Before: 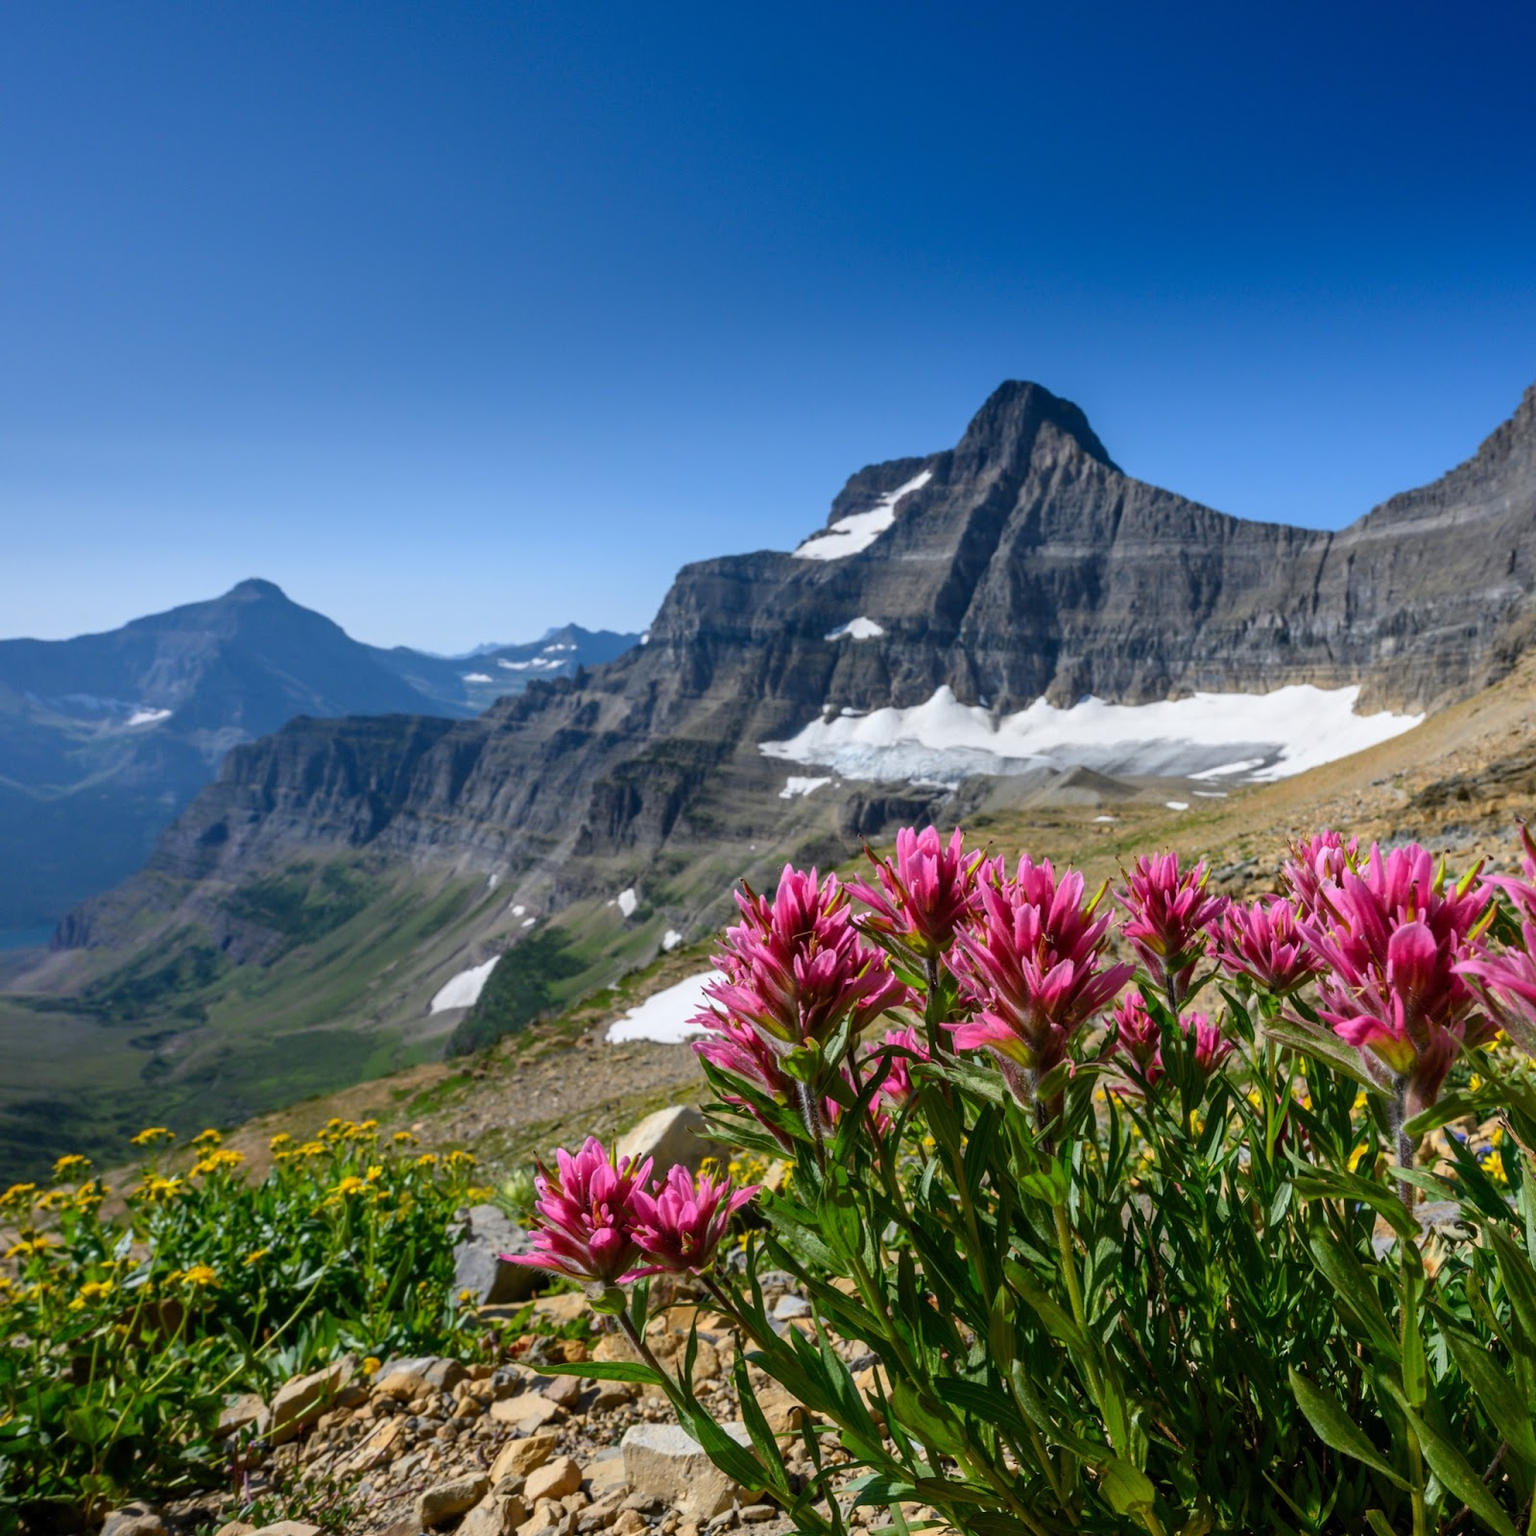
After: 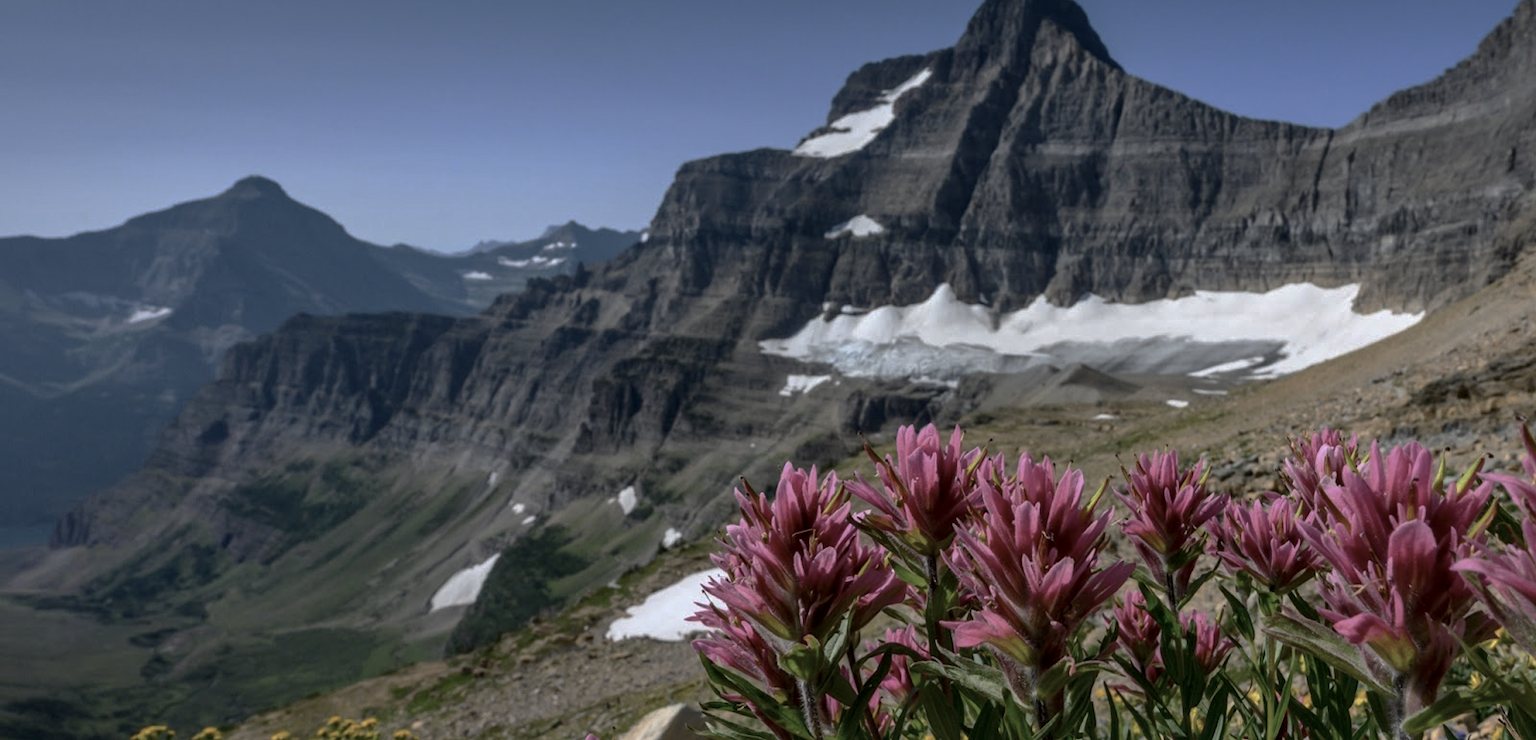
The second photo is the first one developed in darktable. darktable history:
crop and rotate: top 26.252%, bottom 25.505%
contrast brightness saturation: contrast 0.105, saturation -0.379
local contrast: mode bilateral grid, contrast 21, coarseness 51, detail 120%, midtone range 0.2
tone equalizer: edges refinement/feathering 500, mask exposure compensation -1.57 EV, preserve details no
base curve: curves: ch0 [(0, 0) (0.841, 0.609) (1, 1)], preserve colors none
